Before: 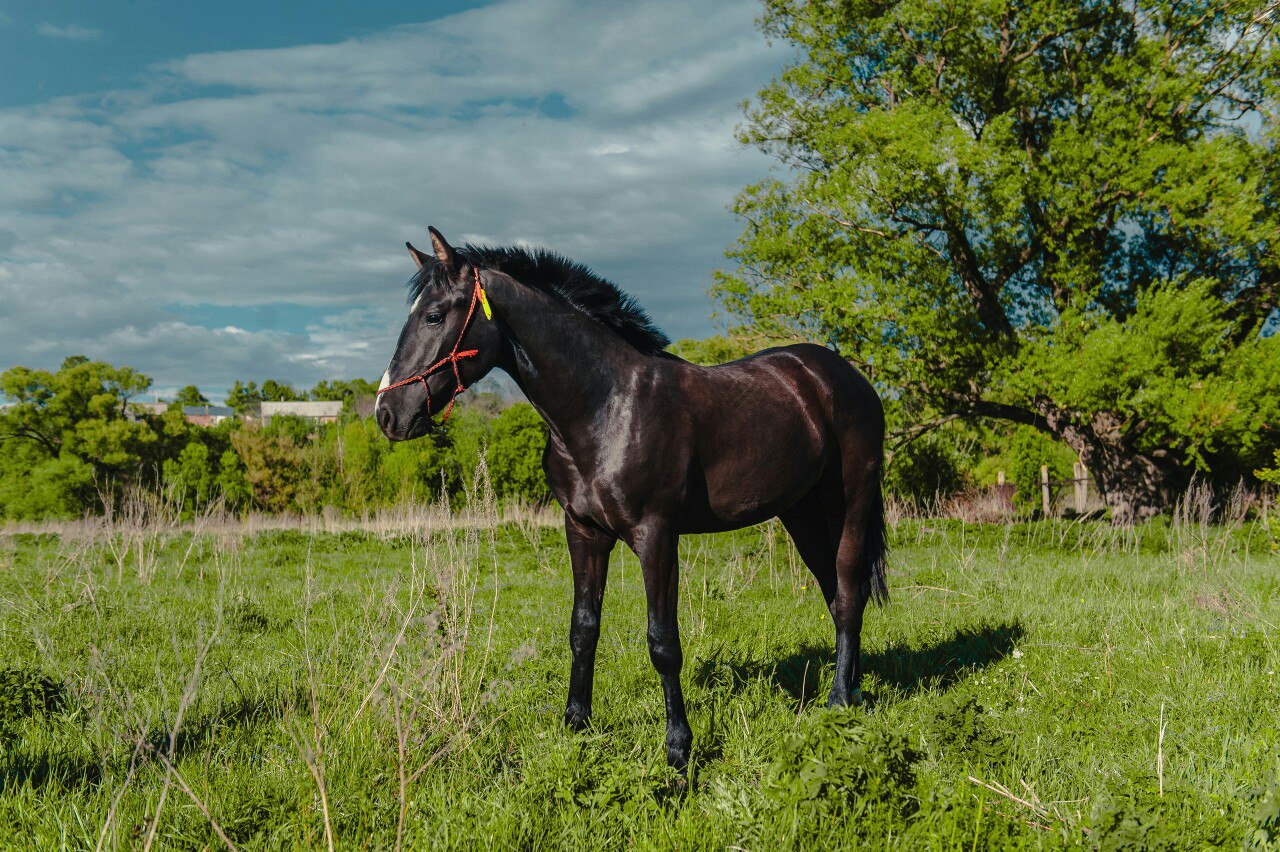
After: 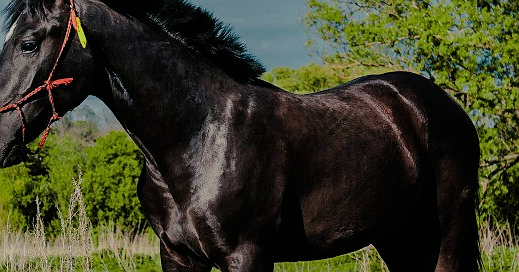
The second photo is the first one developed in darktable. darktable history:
sharpen: radius 0.982, amount 0.612
filmic rgb: black relative exposure -7.14 EV, white relative exposure 5.37 EV, threshold 3.02 EV, hardness 3.02, enable highlight reconstruction true
crop: left 31.675%, top 32.028%, right 27.752%, bottom 35.955%
